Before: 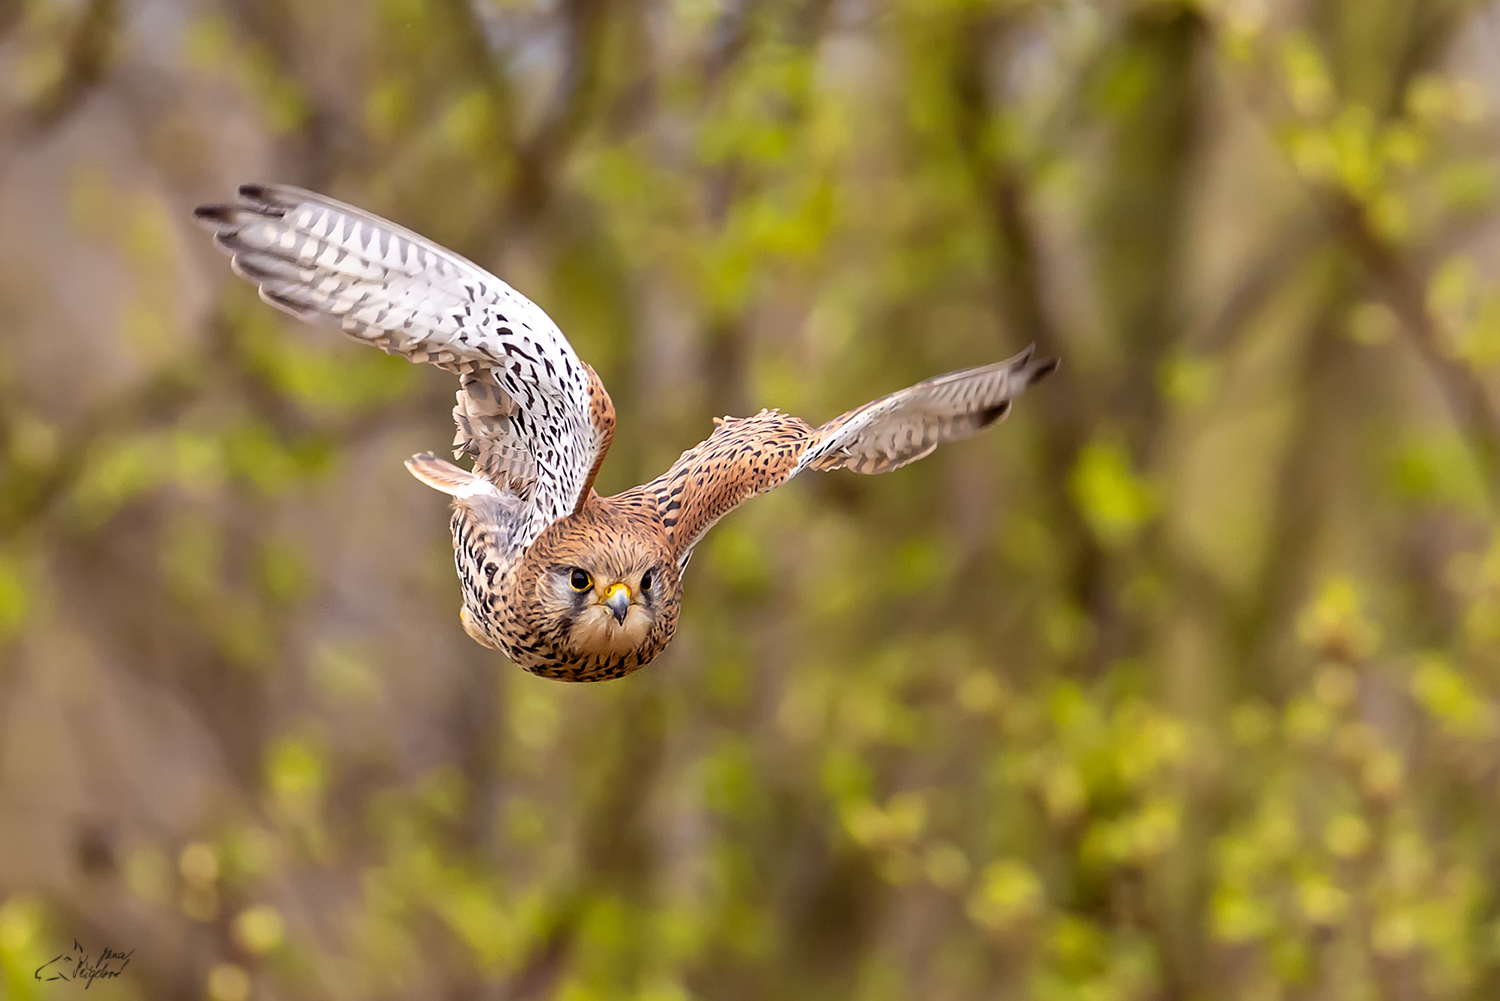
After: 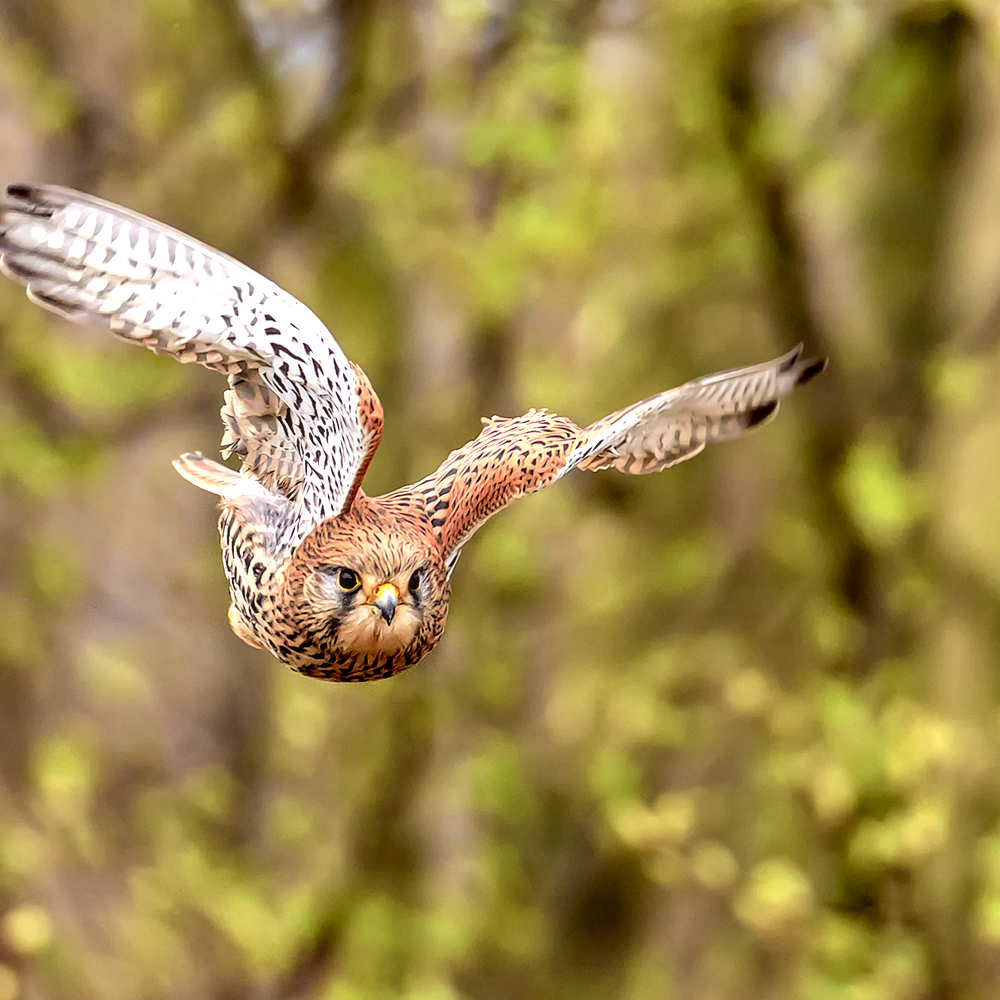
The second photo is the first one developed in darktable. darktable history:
tone curve: curves: ch0 [(0.003, 0.029) (0.037, 0.036) (0.149, 0.117) (0.297, 0.318) (0.422, 0.474) (0.531, 0.6) (0.743, 0.809) (0.889, 0.941) (1, 0.98)]; ch1 [(0, 0) (0.305, 0.325) (0.453, 0.437) (0.482, 0.479) (0.501, 0.5) (0.506, 0.503) (0.564, 0.578) (0.587, 0.625) (0.666, 0.727) (1, 1)]; ch2 [(0, 0) (0.323, 0.277) (0.408, 0.399) (0.45, 0.48) (0.499, 0.502) (0.512, 0.523) (0.57, 0.595) (0.653, 0.671) (0.768, 0.744) (1, 1)], color space Lab, independent channels, preserve colors none
local contrast: detail 142%
crop and rotate: left 15.546%, right 17.787%
